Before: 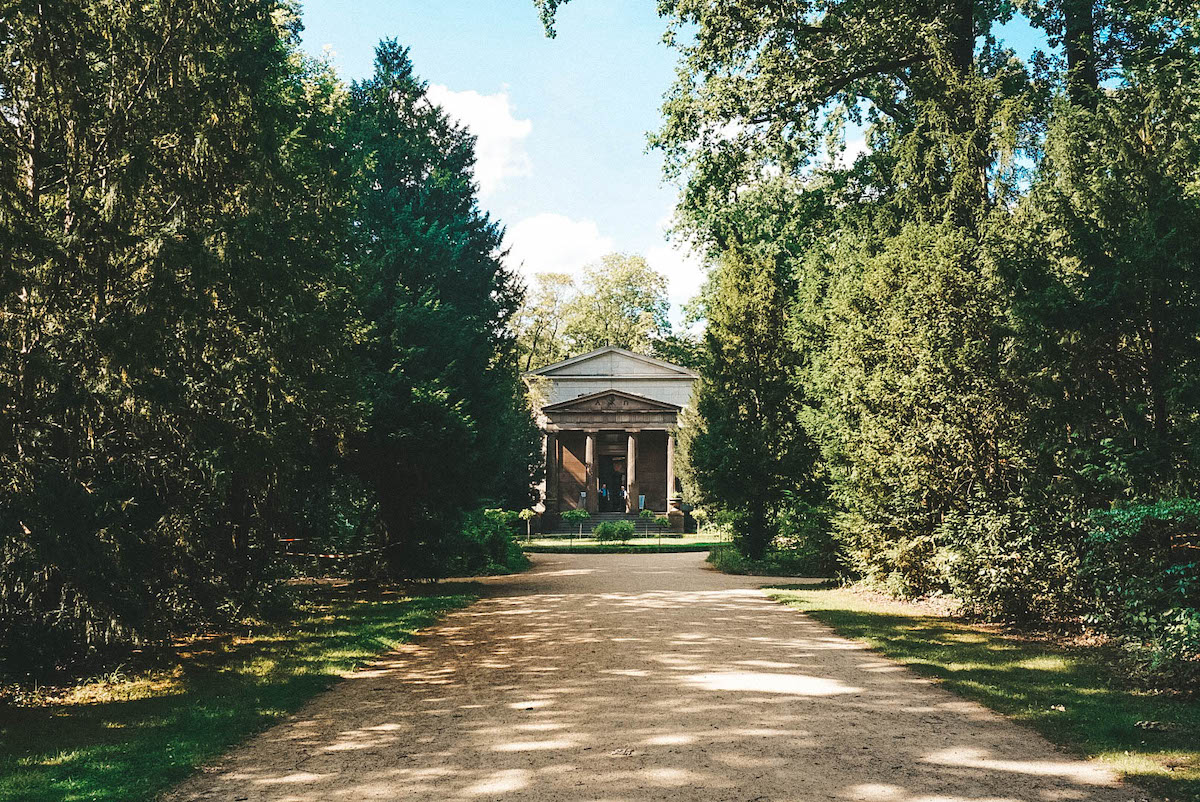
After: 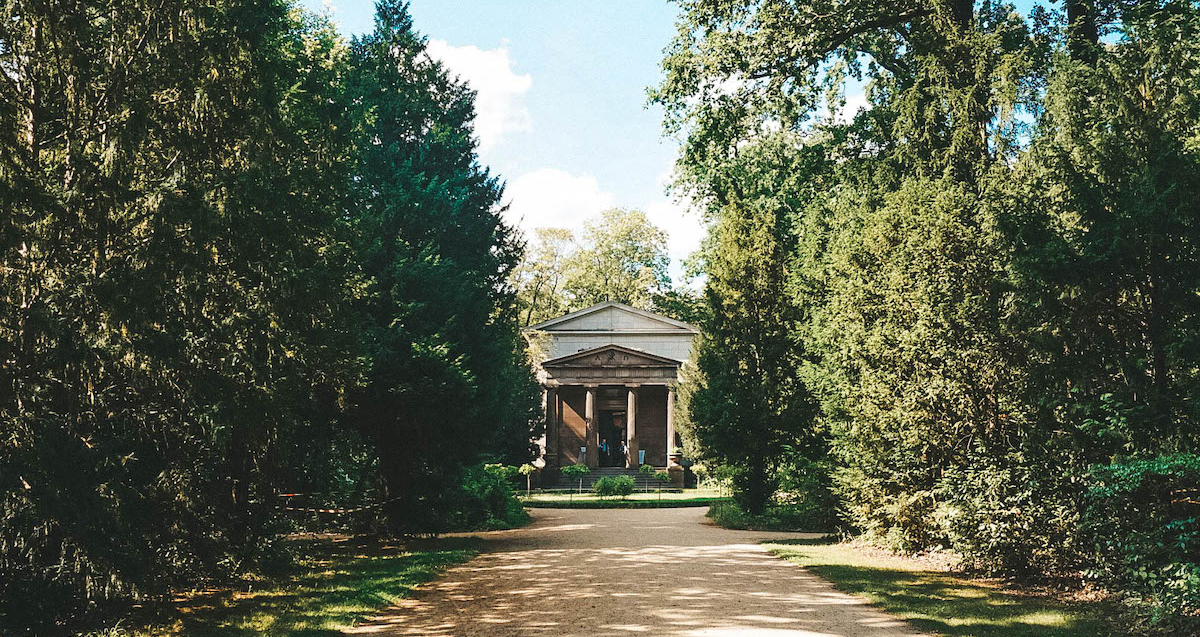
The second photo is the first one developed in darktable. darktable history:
crop and rotate: top 5.658%, bottom 14.829%
